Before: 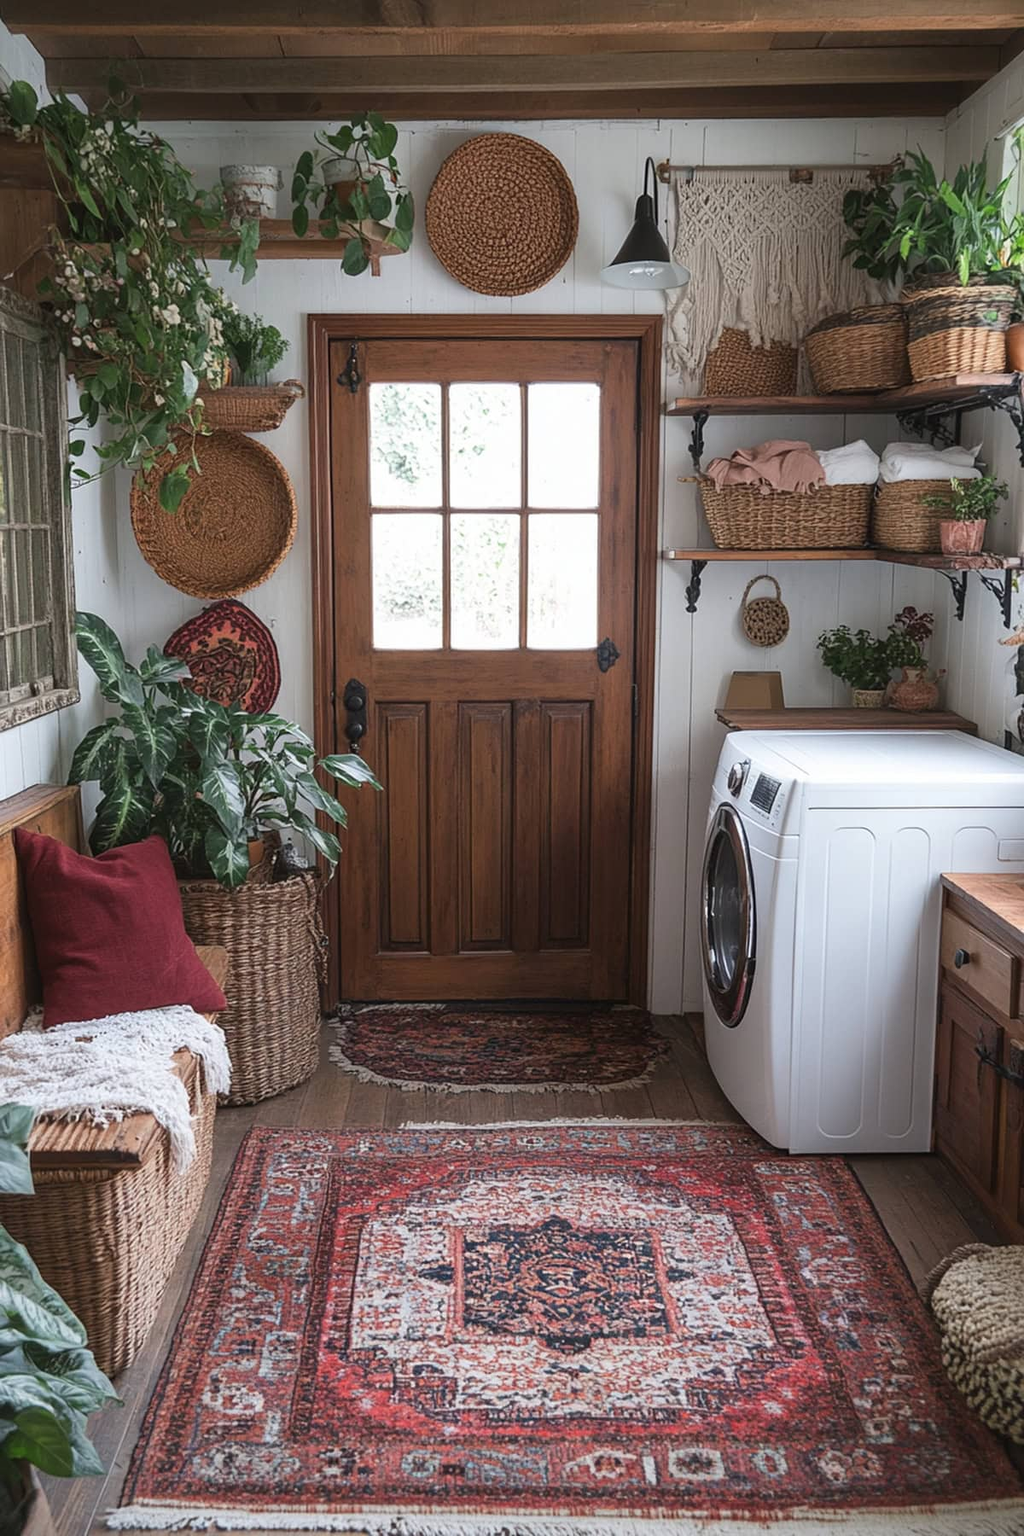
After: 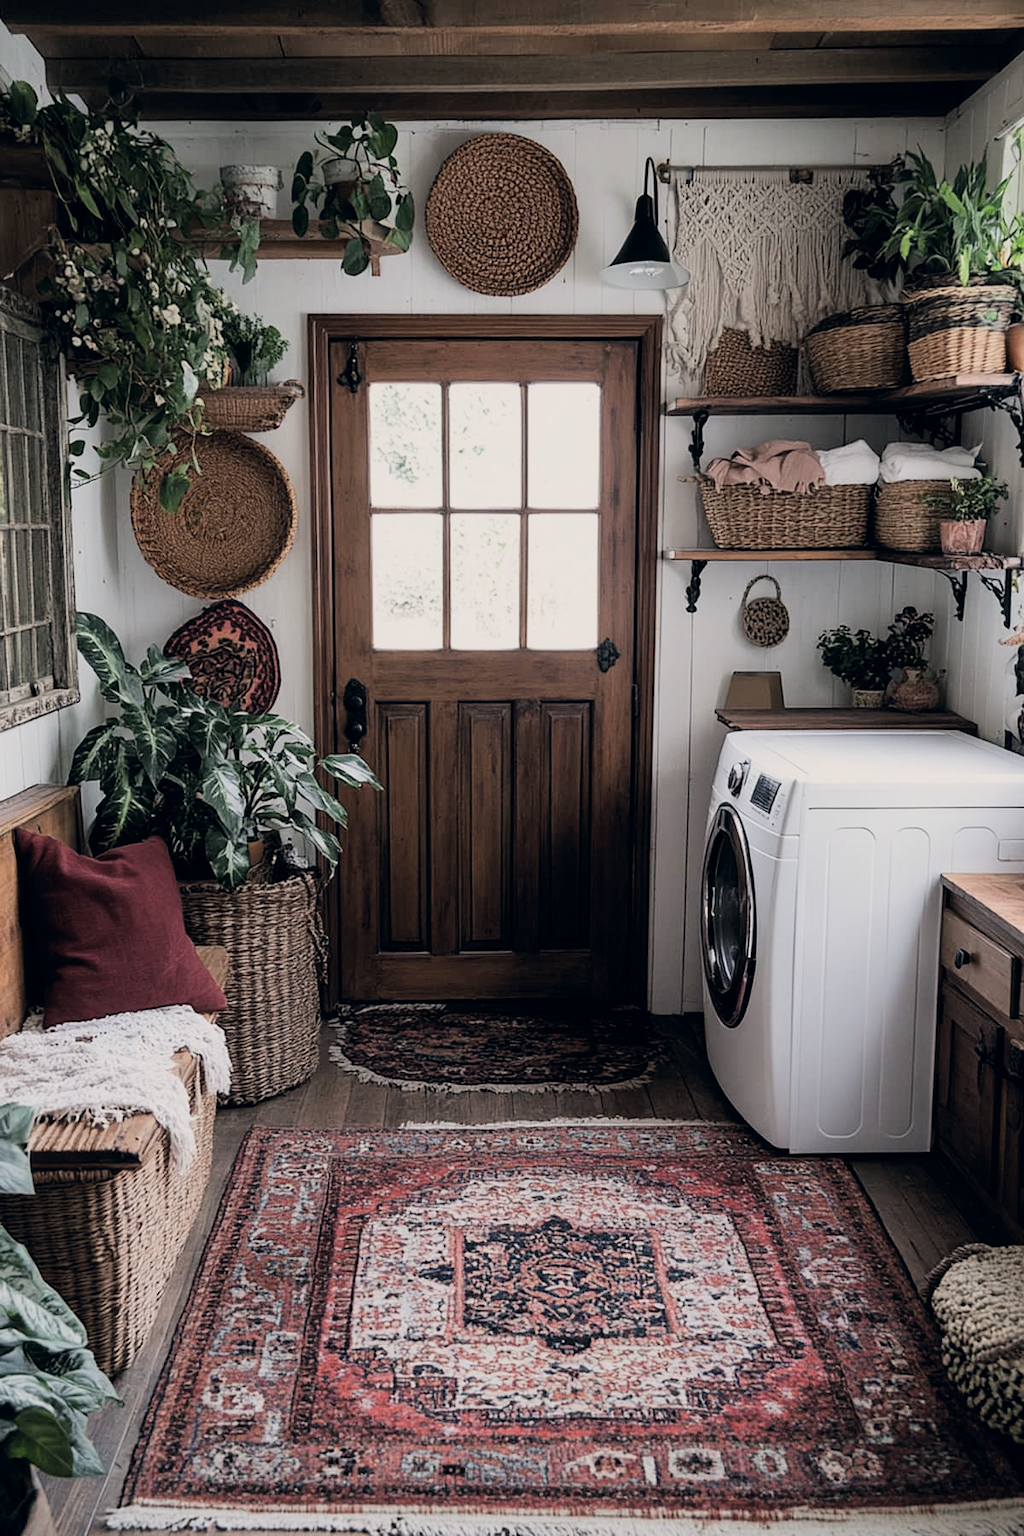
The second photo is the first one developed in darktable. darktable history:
filmic rgb: black relative exposure -5 EV, hardness 2.88, contrast 1.3
color correction: highlights a* 2.75, highlights b* 5, shadows a* -2.04, shadows b* -4.84, saturation 0.8
